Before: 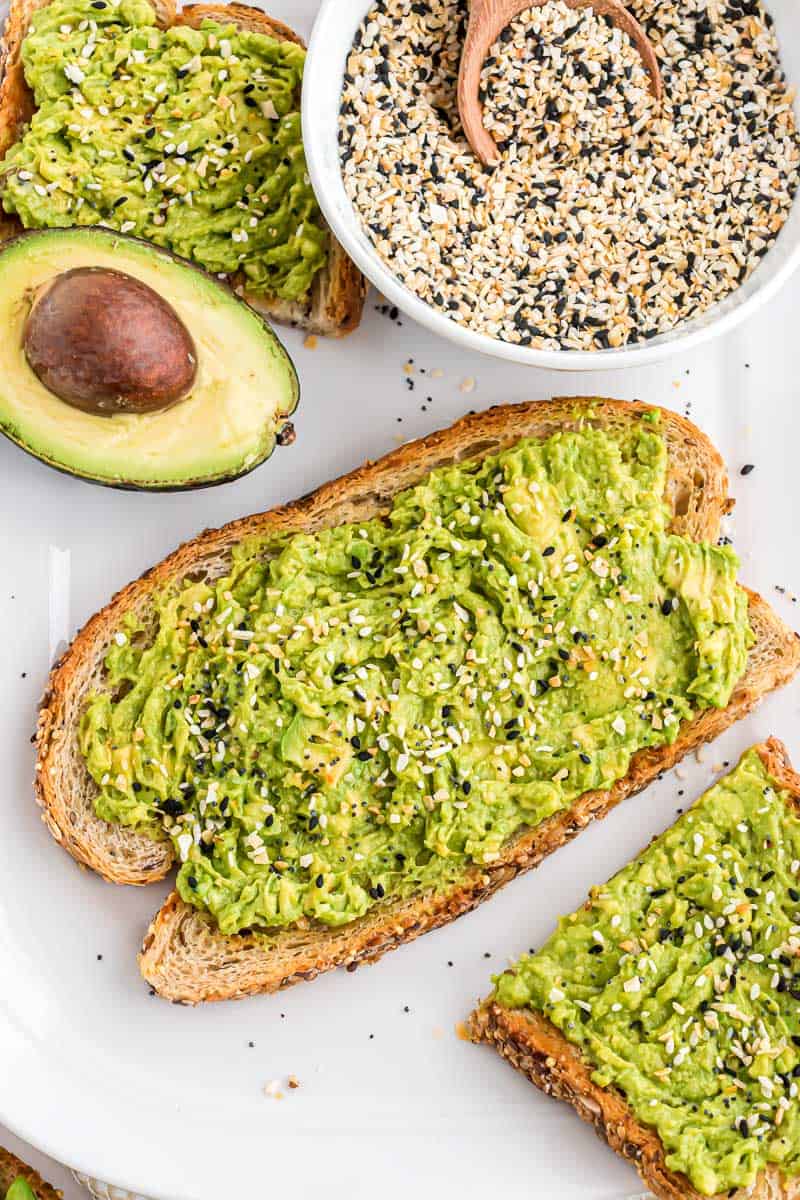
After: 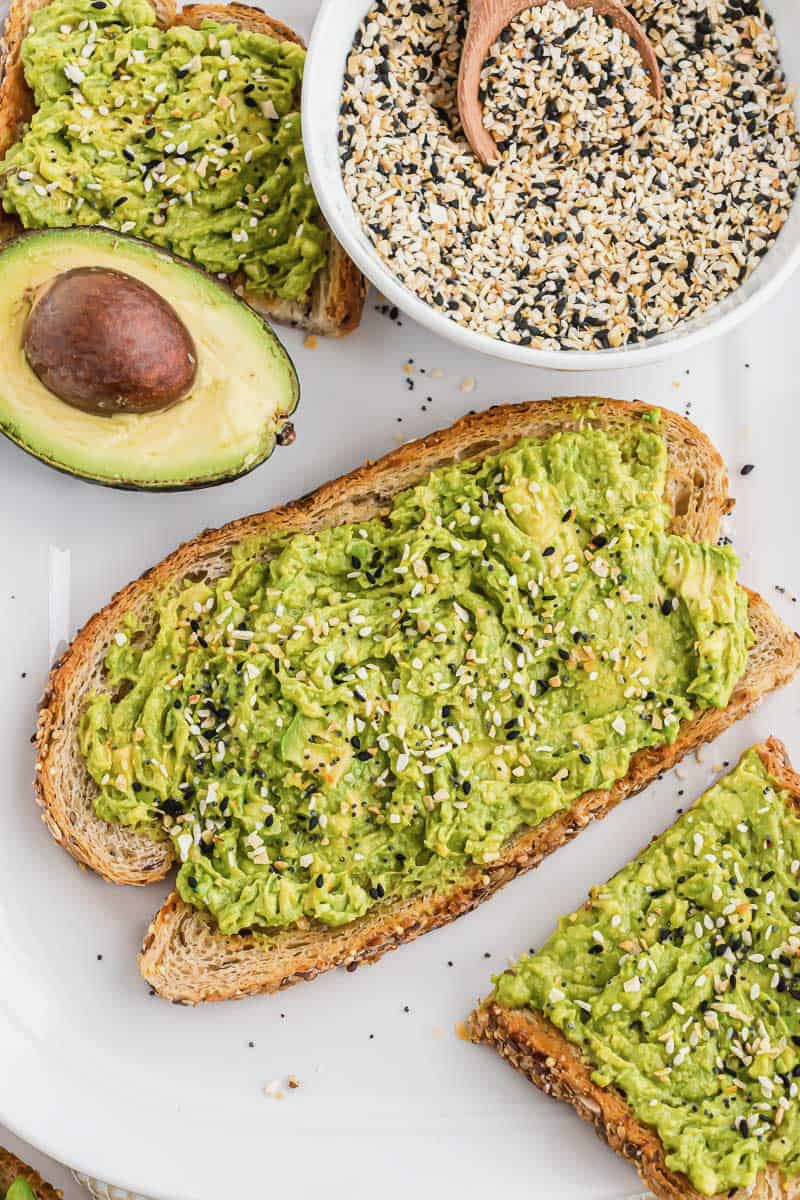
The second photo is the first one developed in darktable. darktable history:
contrast brightness saturation: contrast -0.069, brightness -0.034, saturation -0.109
